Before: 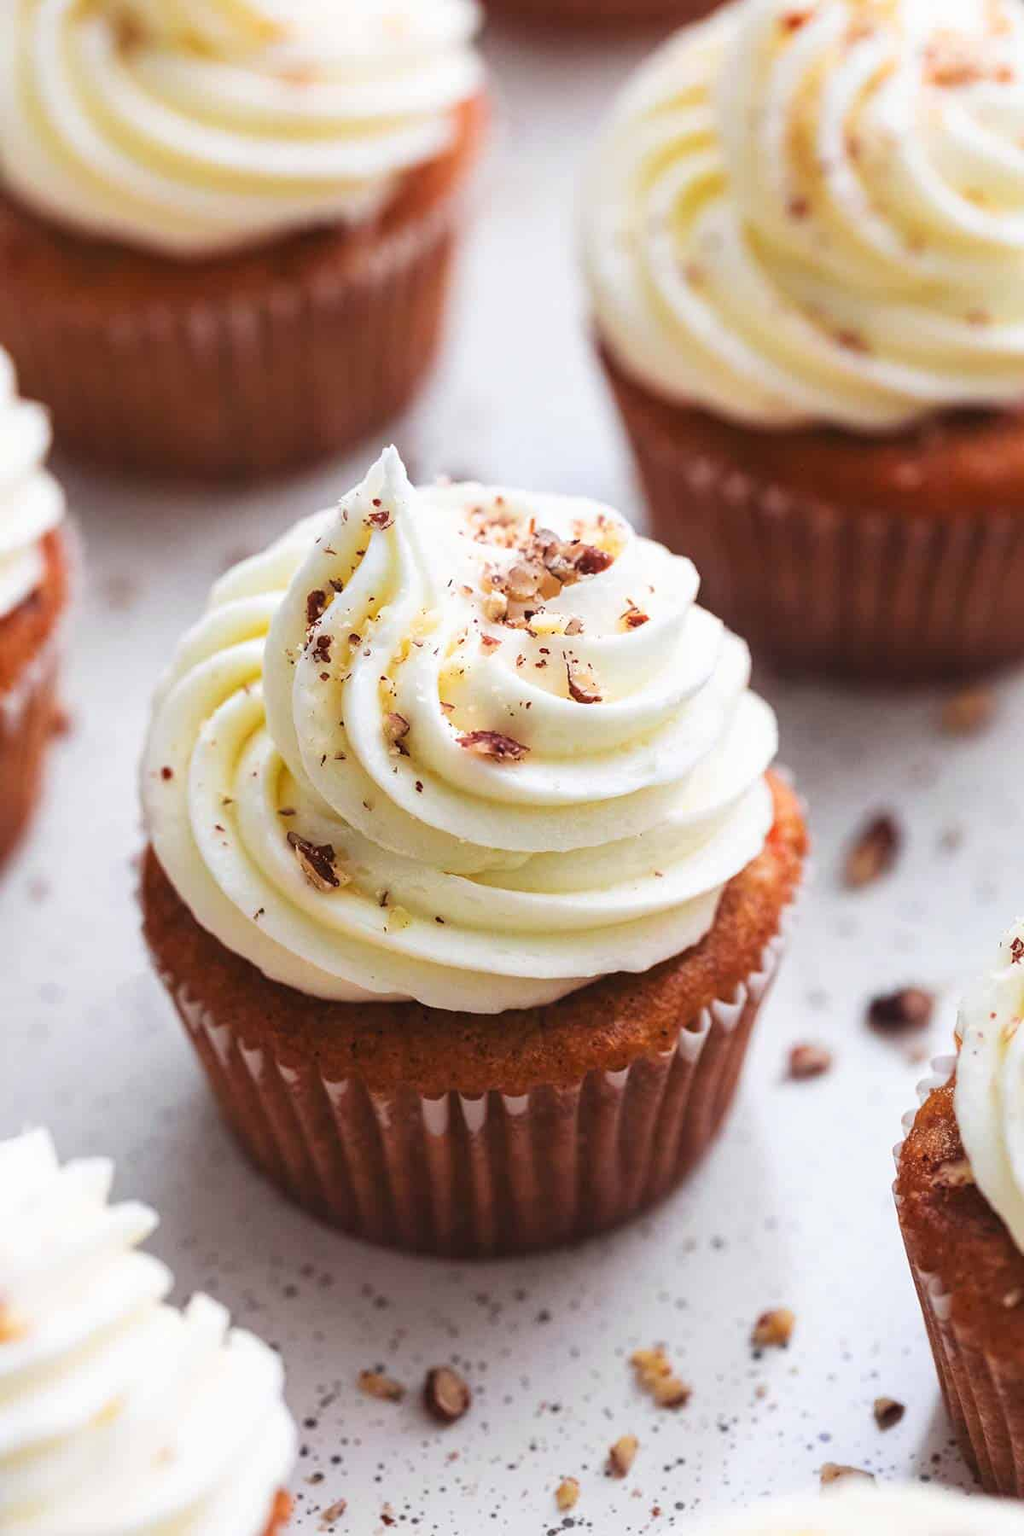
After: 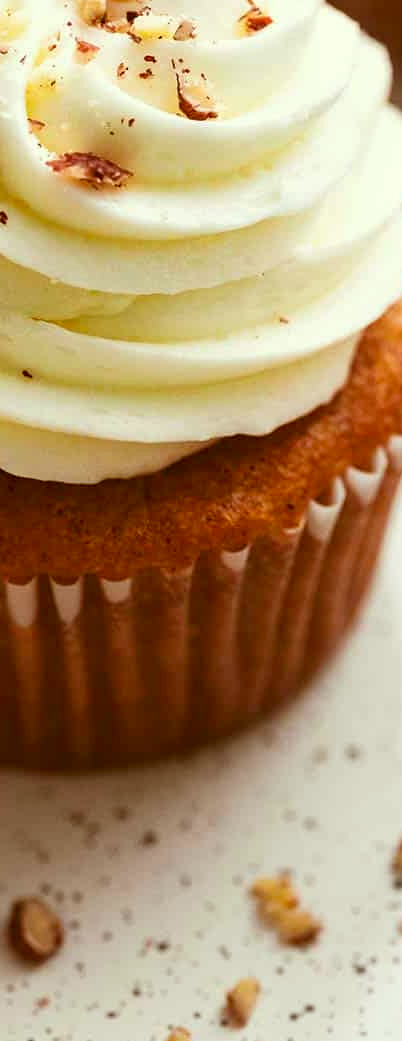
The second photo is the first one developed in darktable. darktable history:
color correction: highlights a* -5.27, highlights b* 9.8, shadows a* 9.5, shadows b* 24.43
crop: left 40.728%, top 39.156%, right 25.701%, bottom 2.972%
